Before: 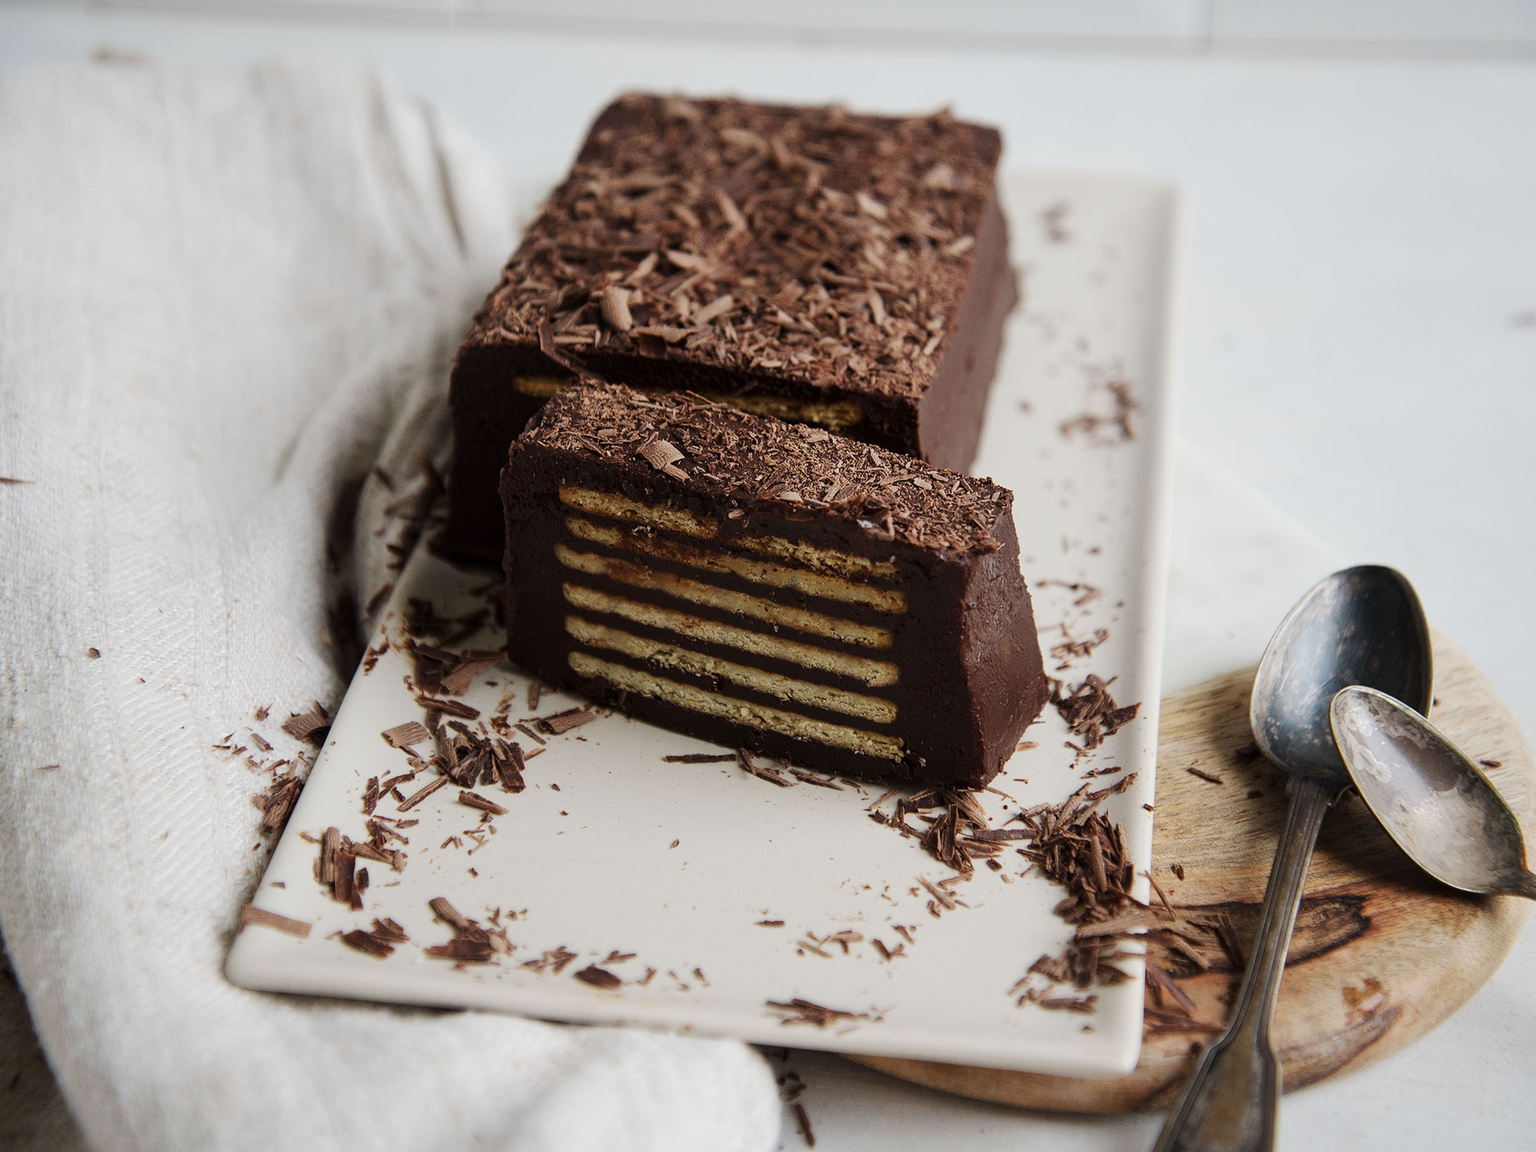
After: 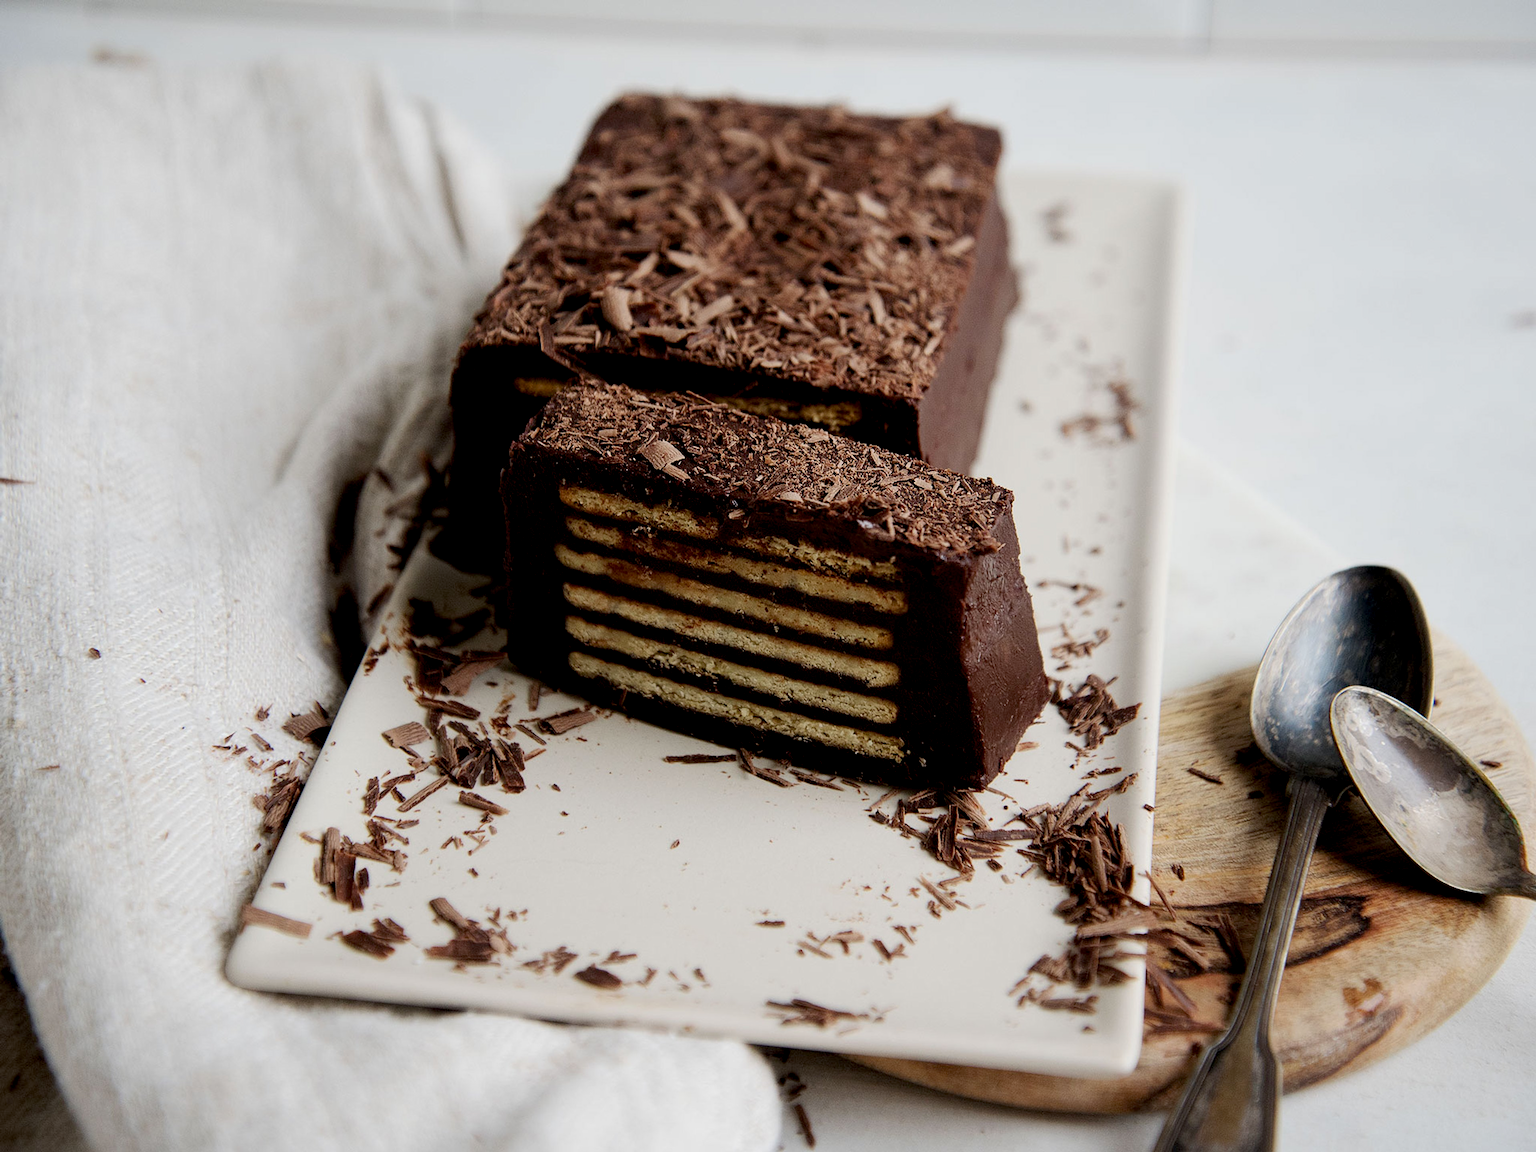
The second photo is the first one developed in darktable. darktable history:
exposure: black level correction 0.01, exposure 0.014 EV, compensate highlight preservation false
sharpen: radius 2.883, amount 0.868, threshold 47.523
